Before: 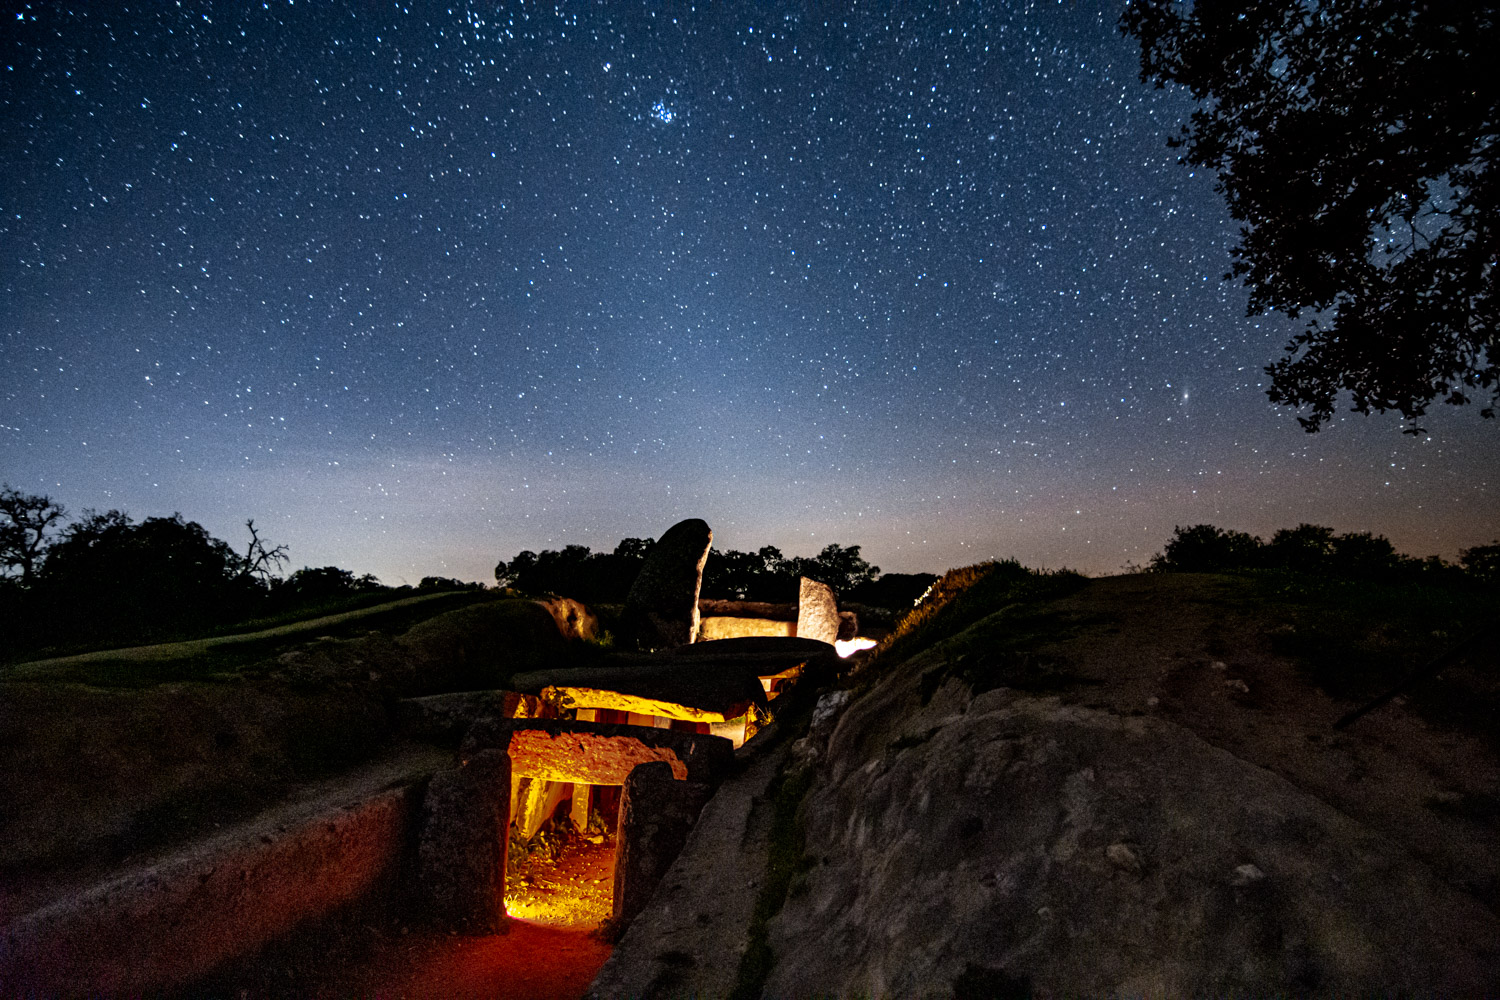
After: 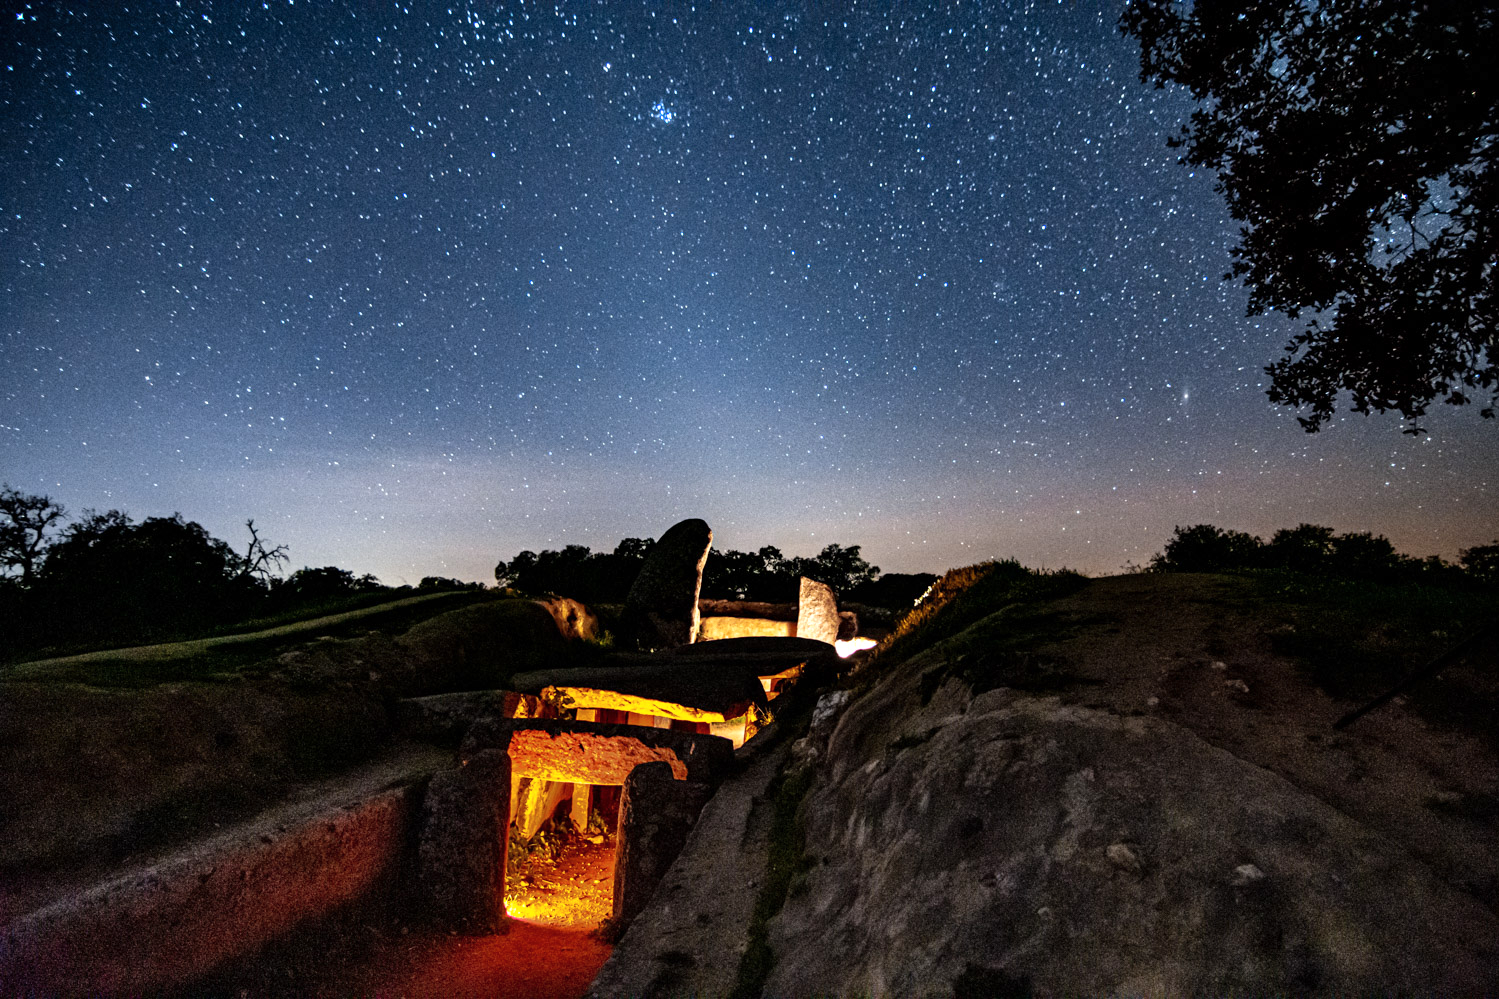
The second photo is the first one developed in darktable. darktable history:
crop: left 0.027%
shadows and highlights: shadows 30.92, highlights -0.164, soften with gaussian
exposure: exposure 0.201 EV, compensate highlight preservation false
